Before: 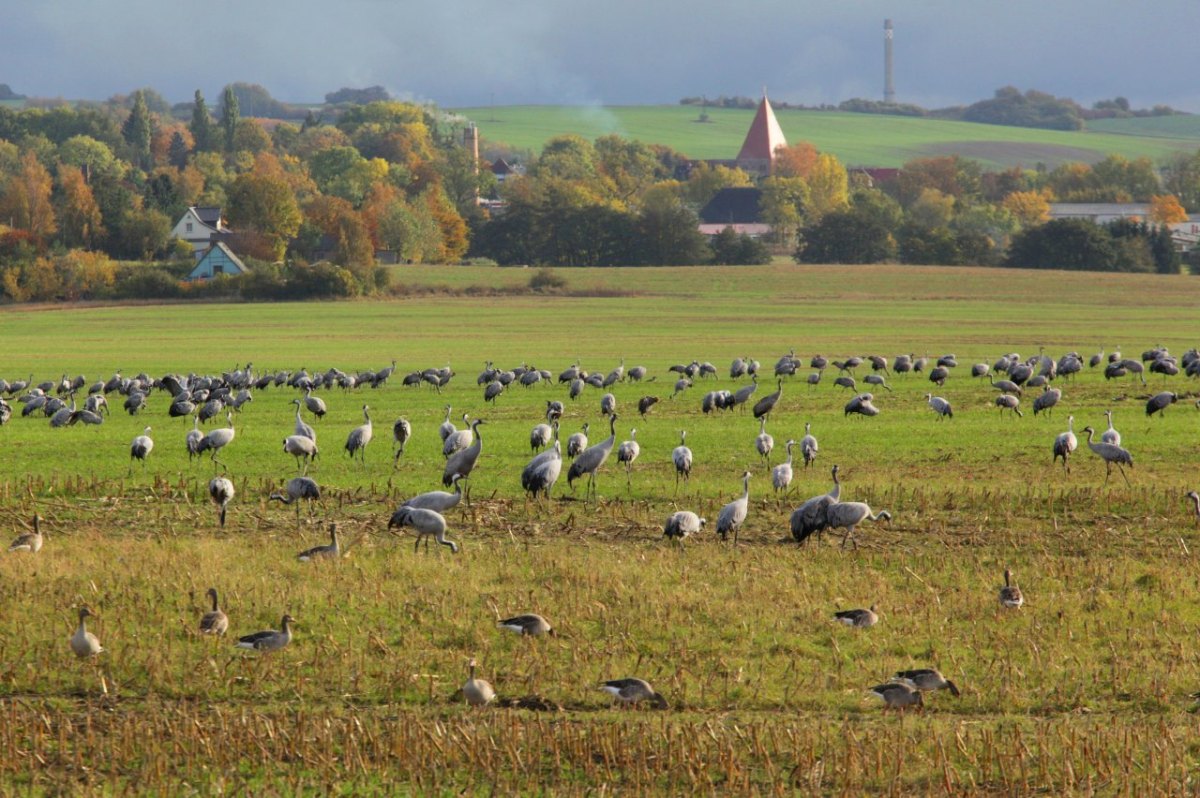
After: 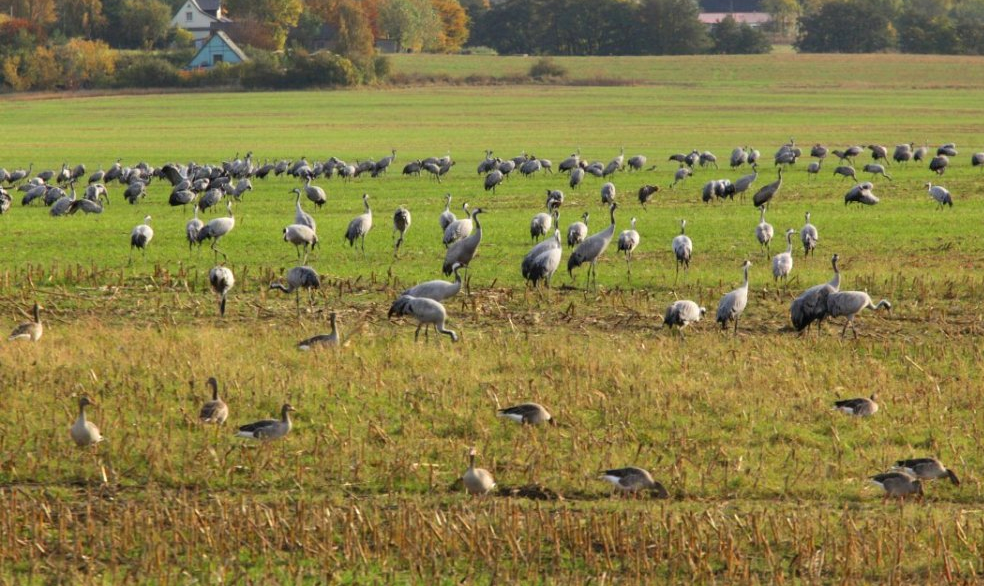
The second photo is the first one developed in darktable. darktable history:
exposure: black level correction 0, exposure 0.2 EV, compensate exposure bias true, compensate highlight preservation false
crop: top 26.531%, right 17.959%
